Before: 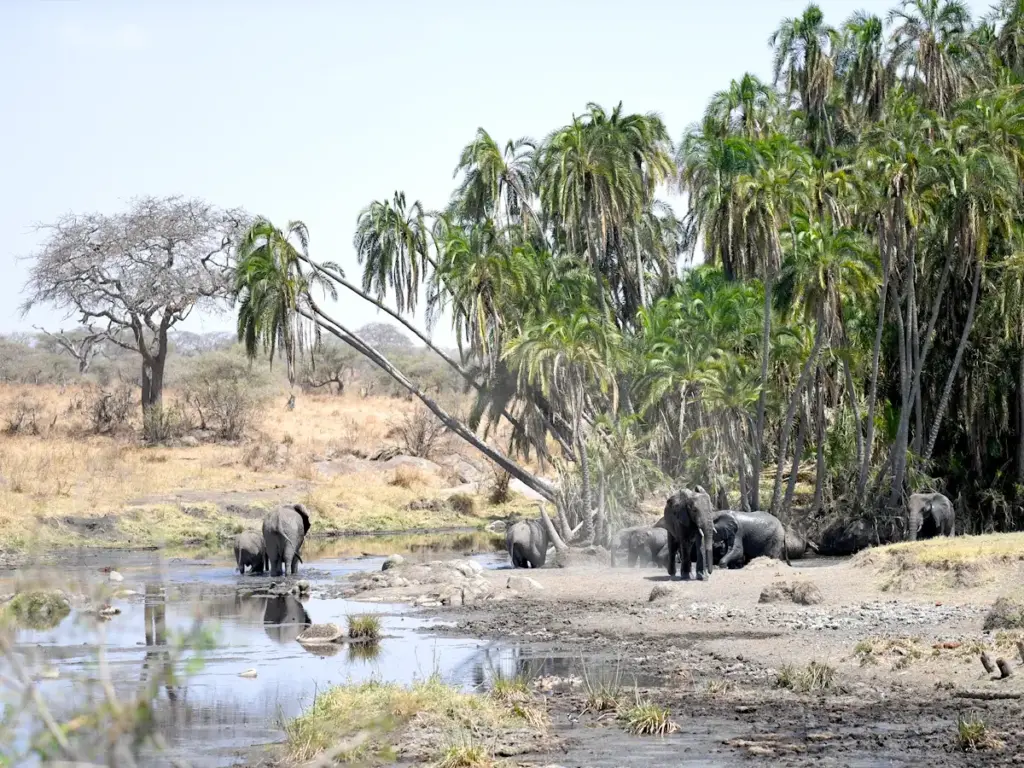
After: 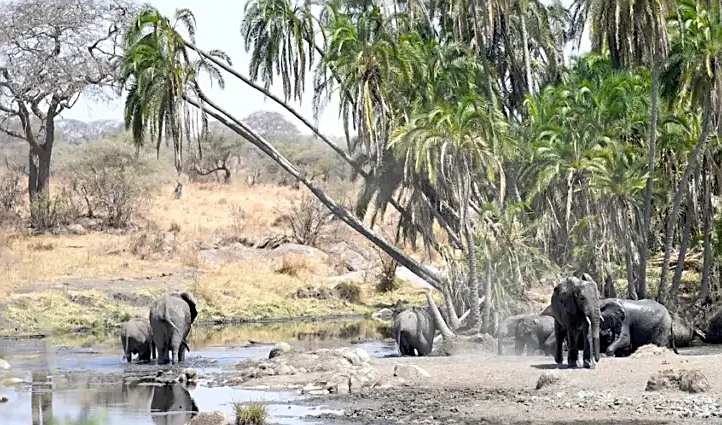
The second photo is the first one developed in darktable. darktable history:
crop: left 11.123%, top 27.61%, right 18.3%, bottom 17.034%
sharpen: on, module defaults
